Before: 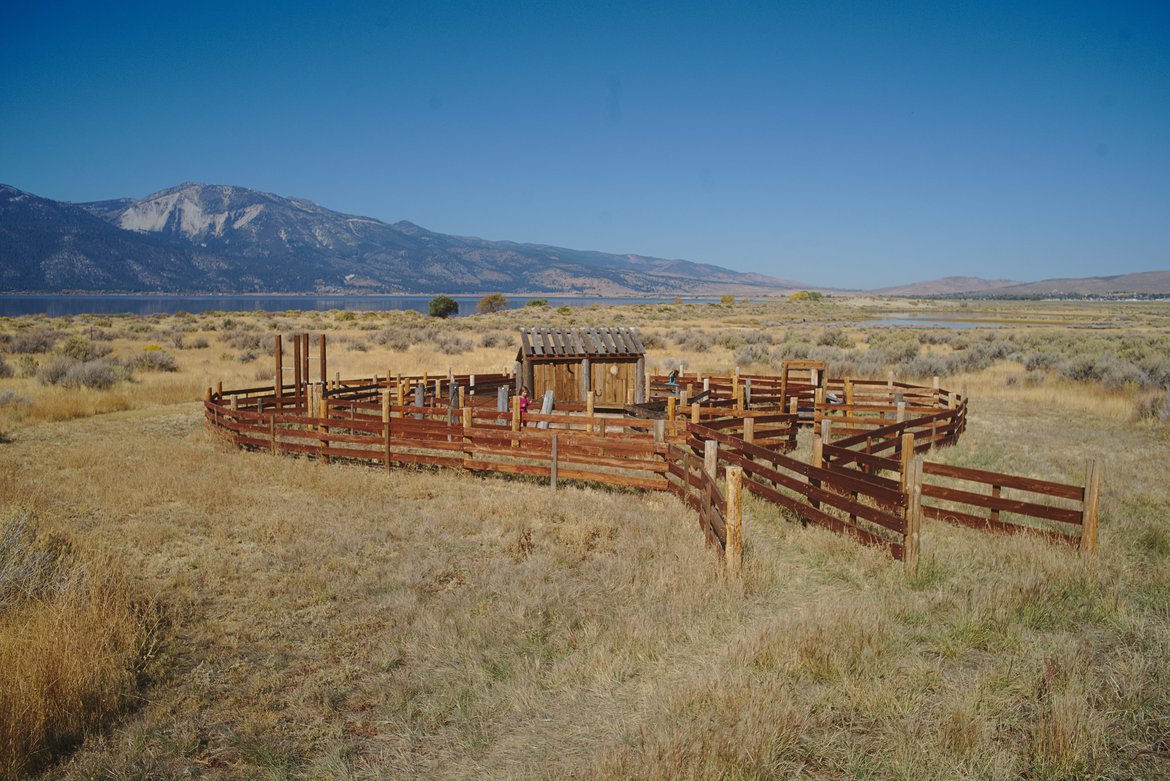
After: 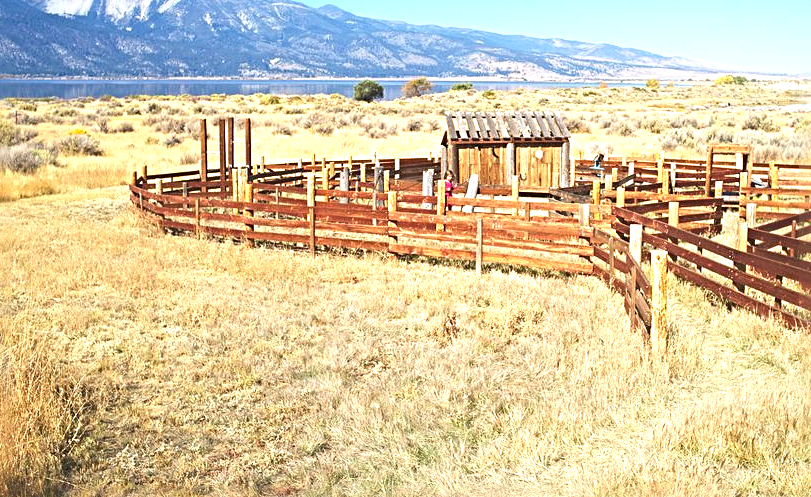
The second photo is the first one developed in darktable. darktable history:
exposure: black level correction 0, exposure 1.741 EV, compensate exposure bias true, compensate highlight preservation false
sharpen: radius 4.883
crop: left 6.488%, top 27.668%, right 24.183%, bottom 8.656%
